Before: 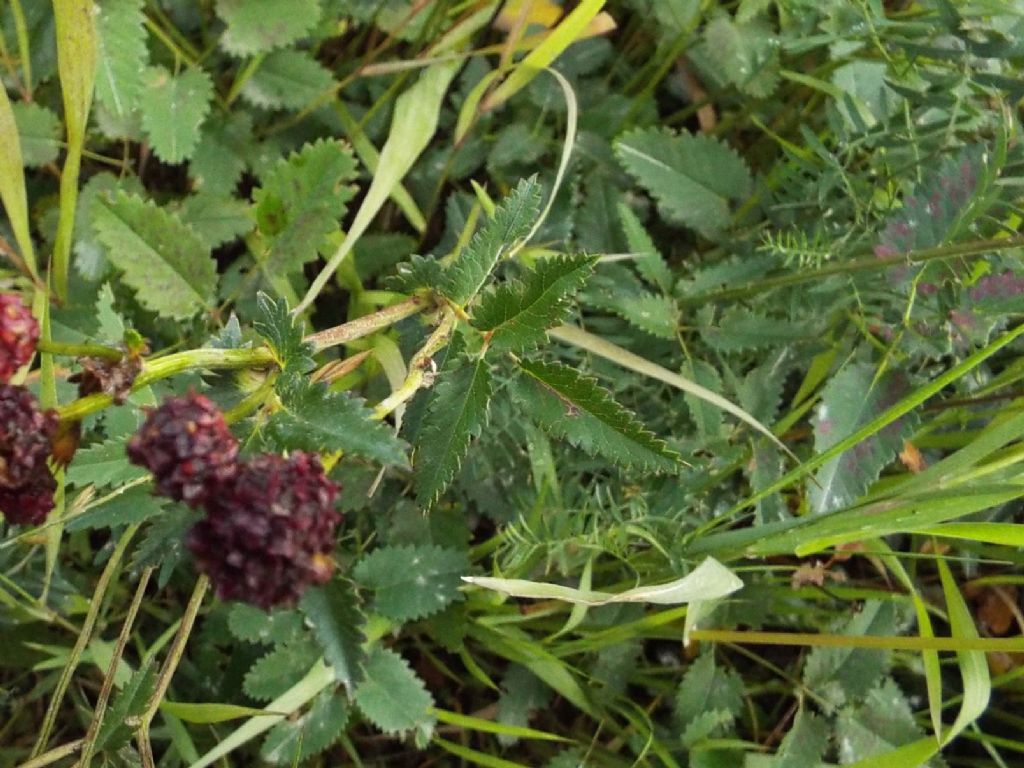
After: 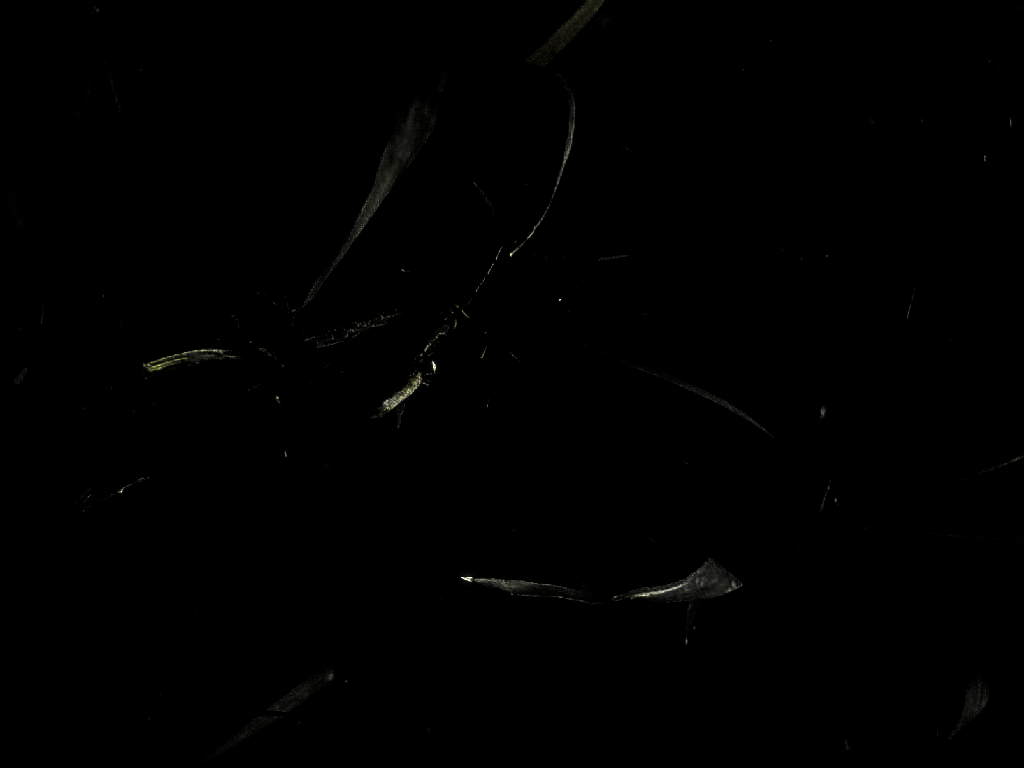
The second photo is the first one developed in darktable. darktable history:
sharpen: amount 0.206
levels: black 0.028%, levels [0.721, 0.937, 0.997]
local contrast: highlights 3%, shadows 2%, detail 133%
